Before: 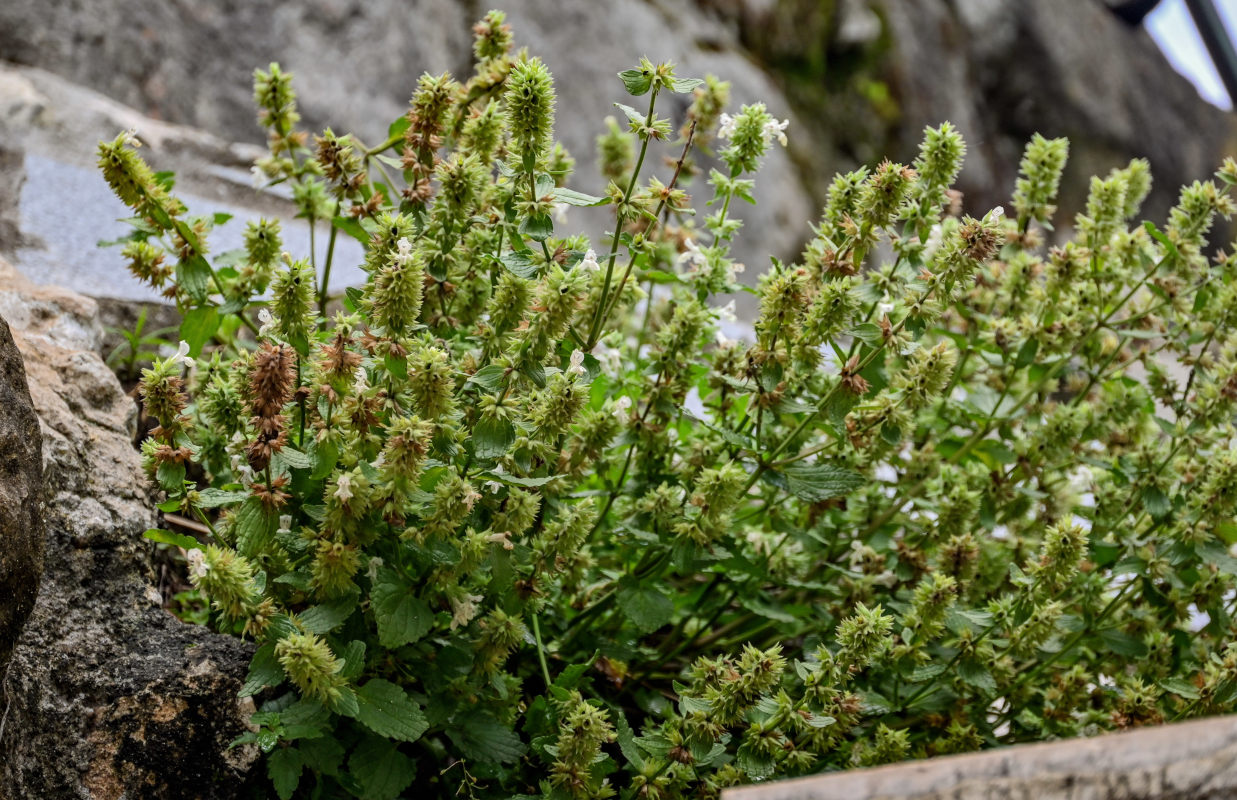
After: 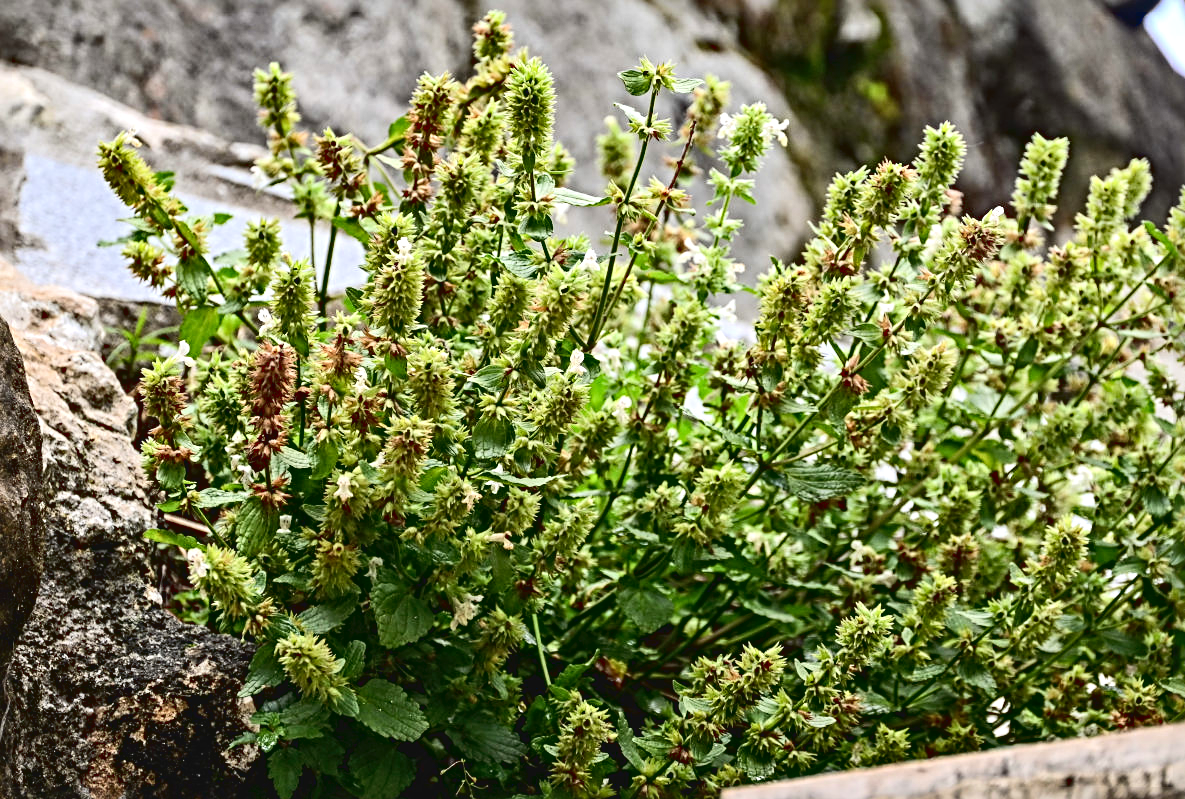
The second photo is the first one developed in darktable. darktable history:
tone curve: curves: ch0 [(0, 0.047) (0.199, 0.263) (0.47, 0.555) (0.805, 0.839) (1, 0.962)], color space Lab, linked channels, preserve colors none
crop: right 4.126%, bottom 0.031%
tone equalizer: -8 EV -0.75 EV, -7 EV -0.7 EV, -6 EV -0.6 EV, -5 EV -0.4 EV, -3 EV 0.4 EV, -2 EV 0.6 EV, -1 EV 0.7 EV, +0 EV 0.75 EV, edges refinement/feathering 500, mask exposure compensation -1.57 EV, preserve details no
sharpen: radius 4.883
